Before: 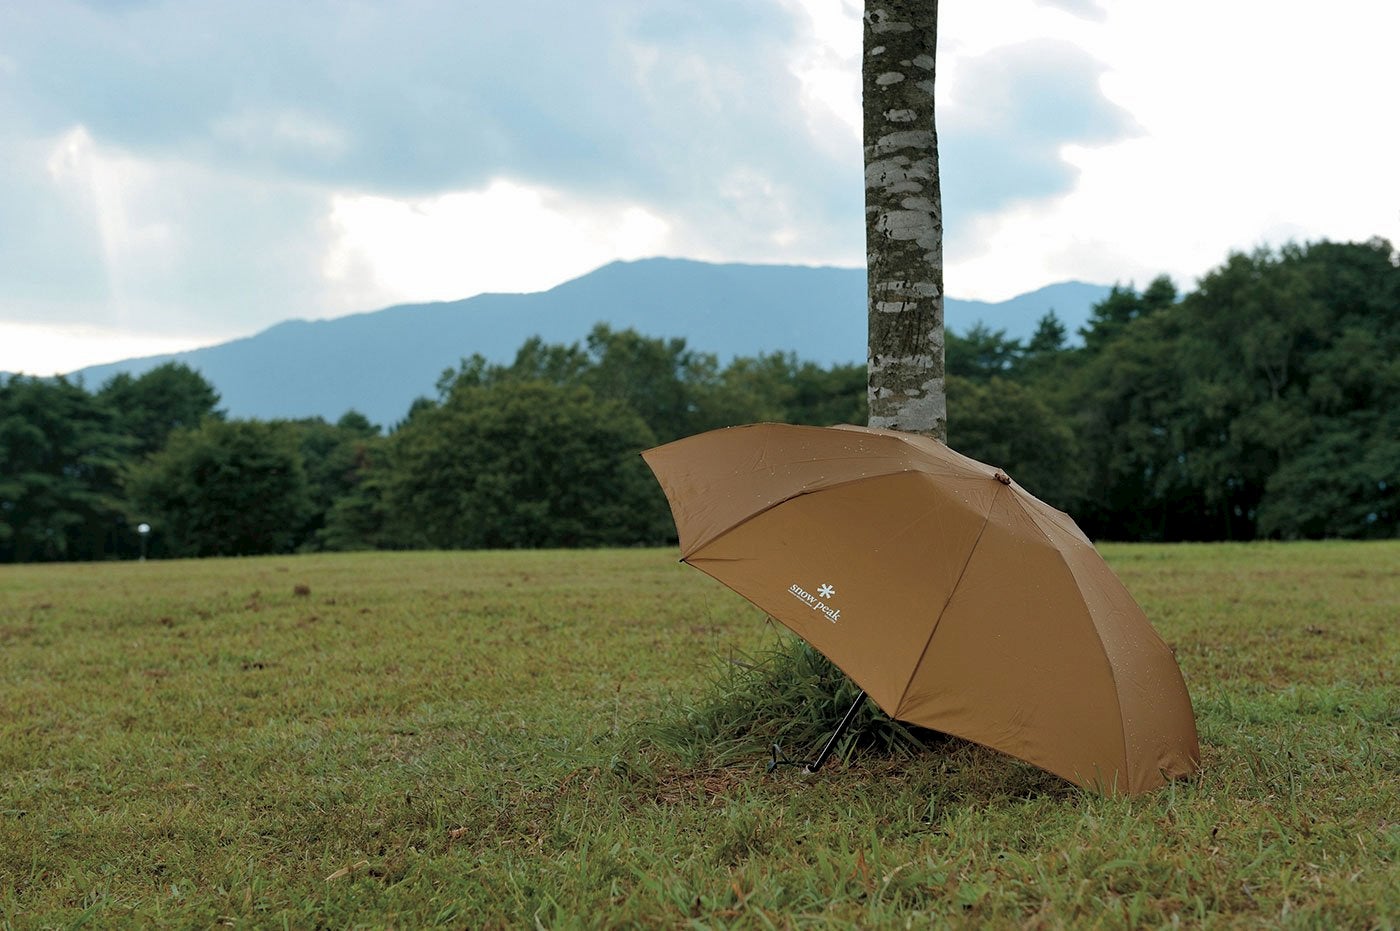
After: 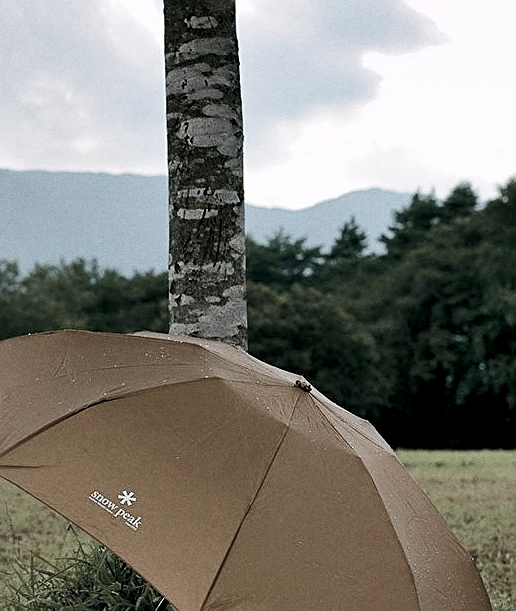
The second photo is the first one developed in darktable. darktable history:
grain: coarseness 0.09 ISO
crop and rotate: left 49.936%, top 10.094%, right 13.136%, bottom 24.256%
shadows and highlights: soften with gaussian
sharpen: on, module defaults
color balance rgb: shadows lift › chroma 2%, shadows lift › hue 217.2°, power › chroma 0.25%, power › hue 60°, highlights gain › chroma 1.5%, highlights gain › hue 309.6°, global offset › luminance -0.5%, perceptual saturation grading › global saturation 15%, global vibrance 20%
tone curve: curves: ch0 [(0, 0) (0.126, 0.086) (0.338, 0.307) (0.494, 0.531) (0.703, 0.762) (1, 1)]; ch1 [(0, 0) (0.346, 0.324) (0.45, 0.426) (0.5, 0.5) (0.522, 0.517) (0.55, 0.578) (1, 1)]; ch2 [(0, 0) (0.44, 0.424) (0.501, 0.499) (0.554, 0.554) (0.622, 0.667) (0.707, 0.746) (1, 1)], color space Lab, independent channels, preserve colors none
color zones: curves: ch1 [(0, 0.153) (0.143, 0.15) (0.286, 0.151) (0.429, 0.152) (0.571, 0.152) (0.714, 0.151) (0.857, 0.151) (1, 0.153)]
